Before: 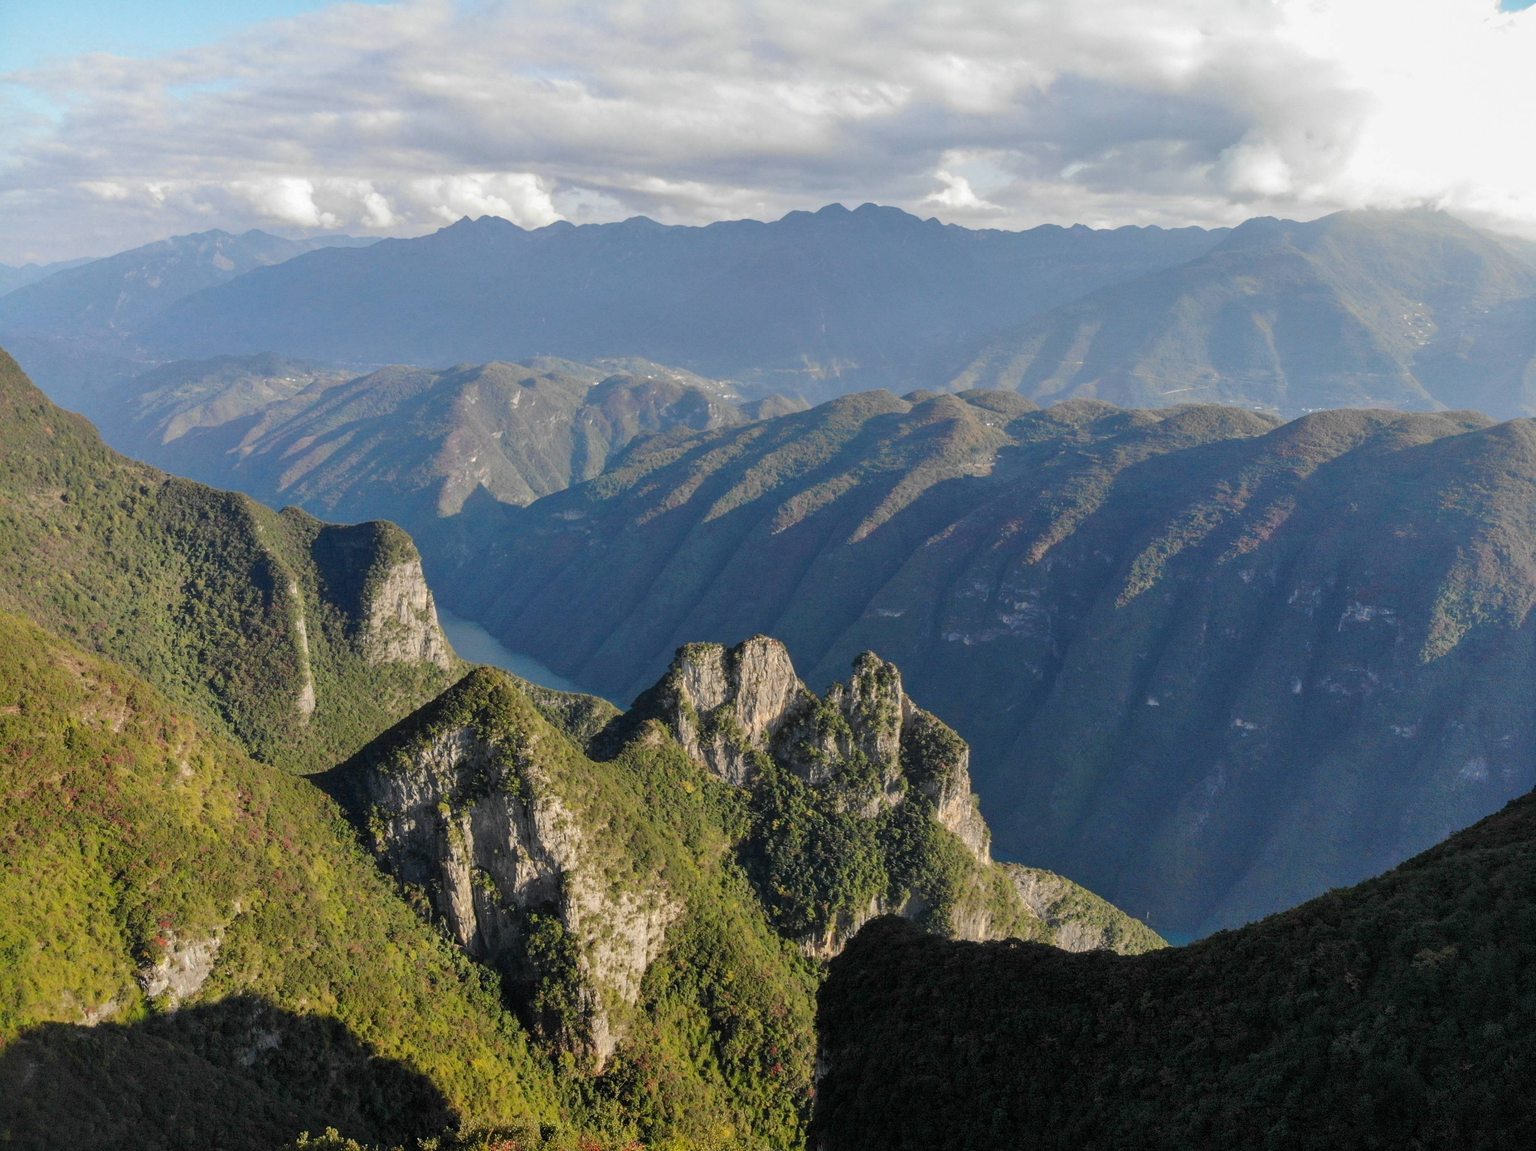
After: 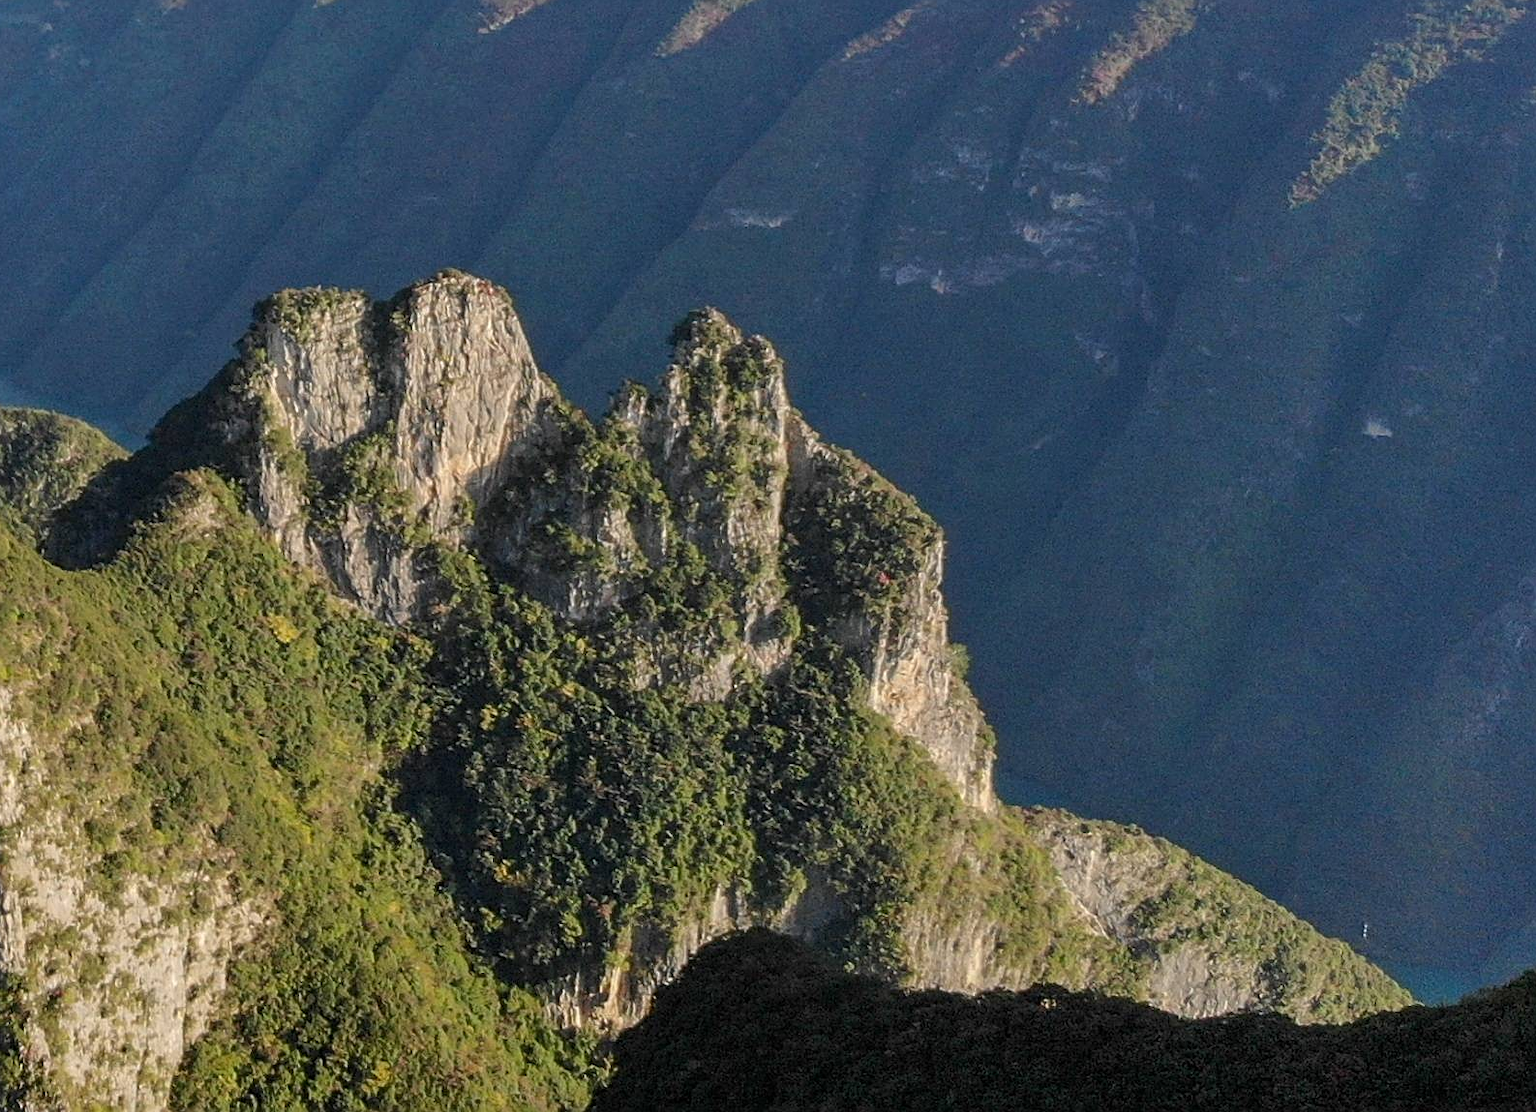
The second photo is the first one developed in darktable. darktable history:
crop: left 37.027%, top 45.219%, right 20.533%, bottom 13.759%
sharpen: on, module defaults
